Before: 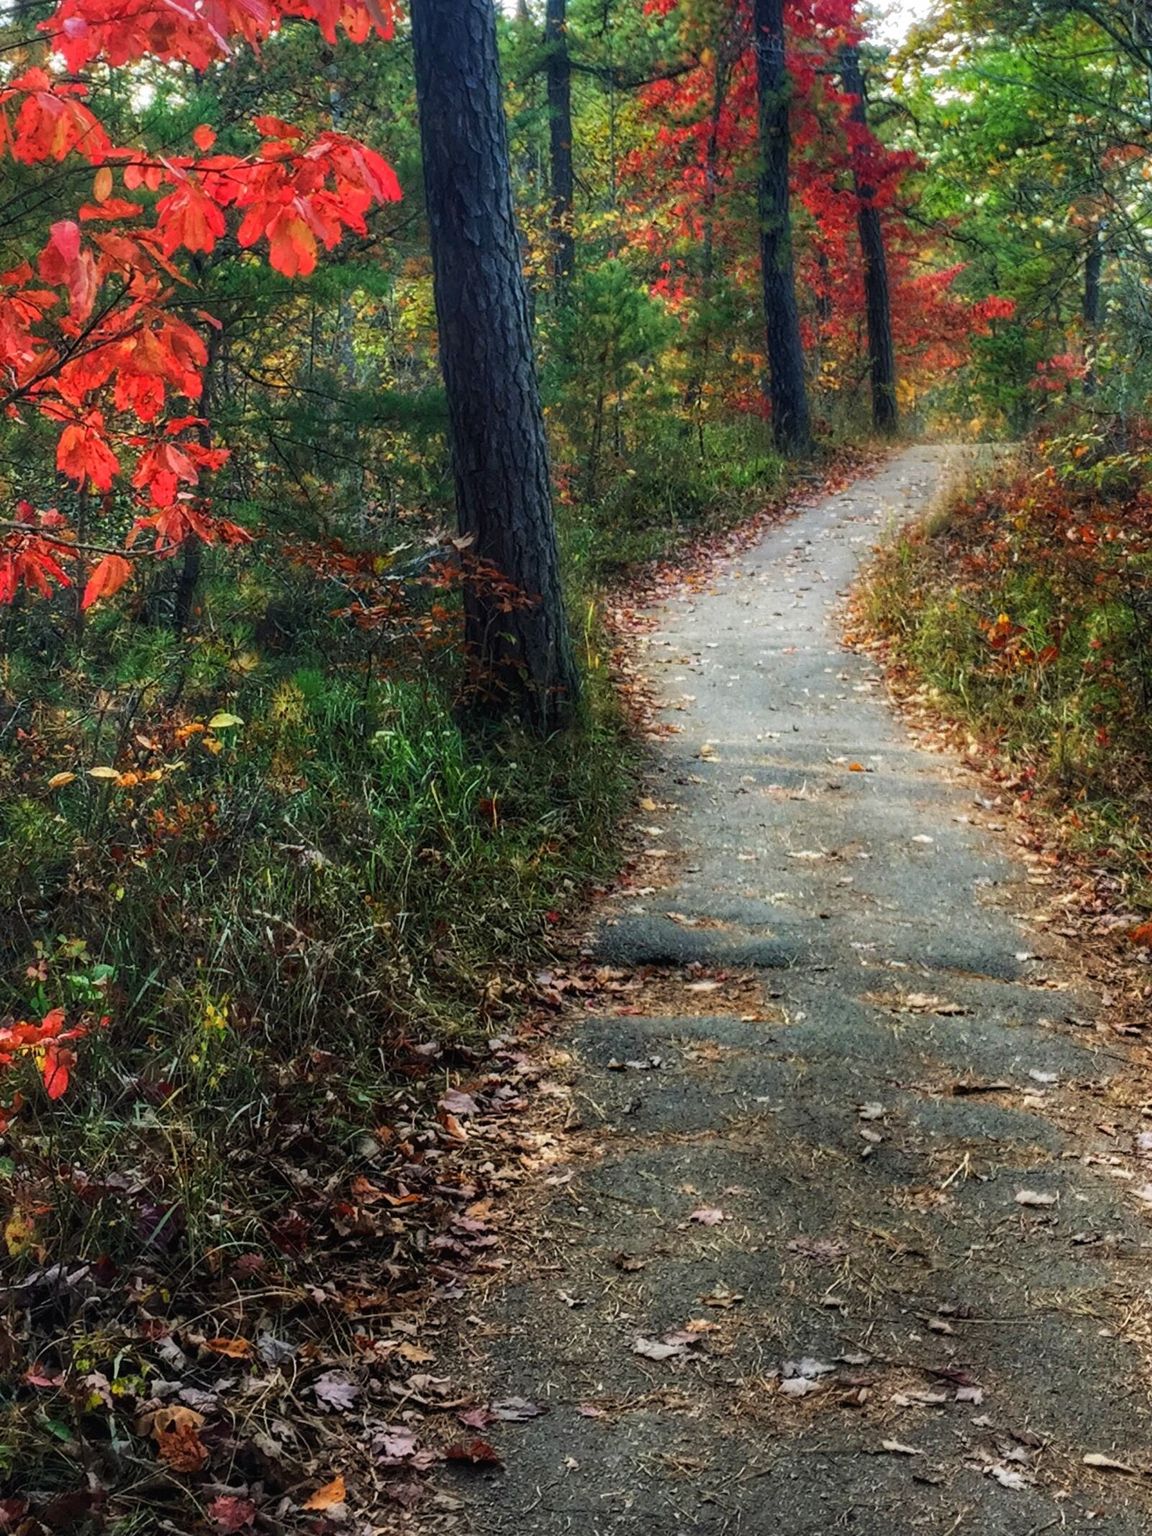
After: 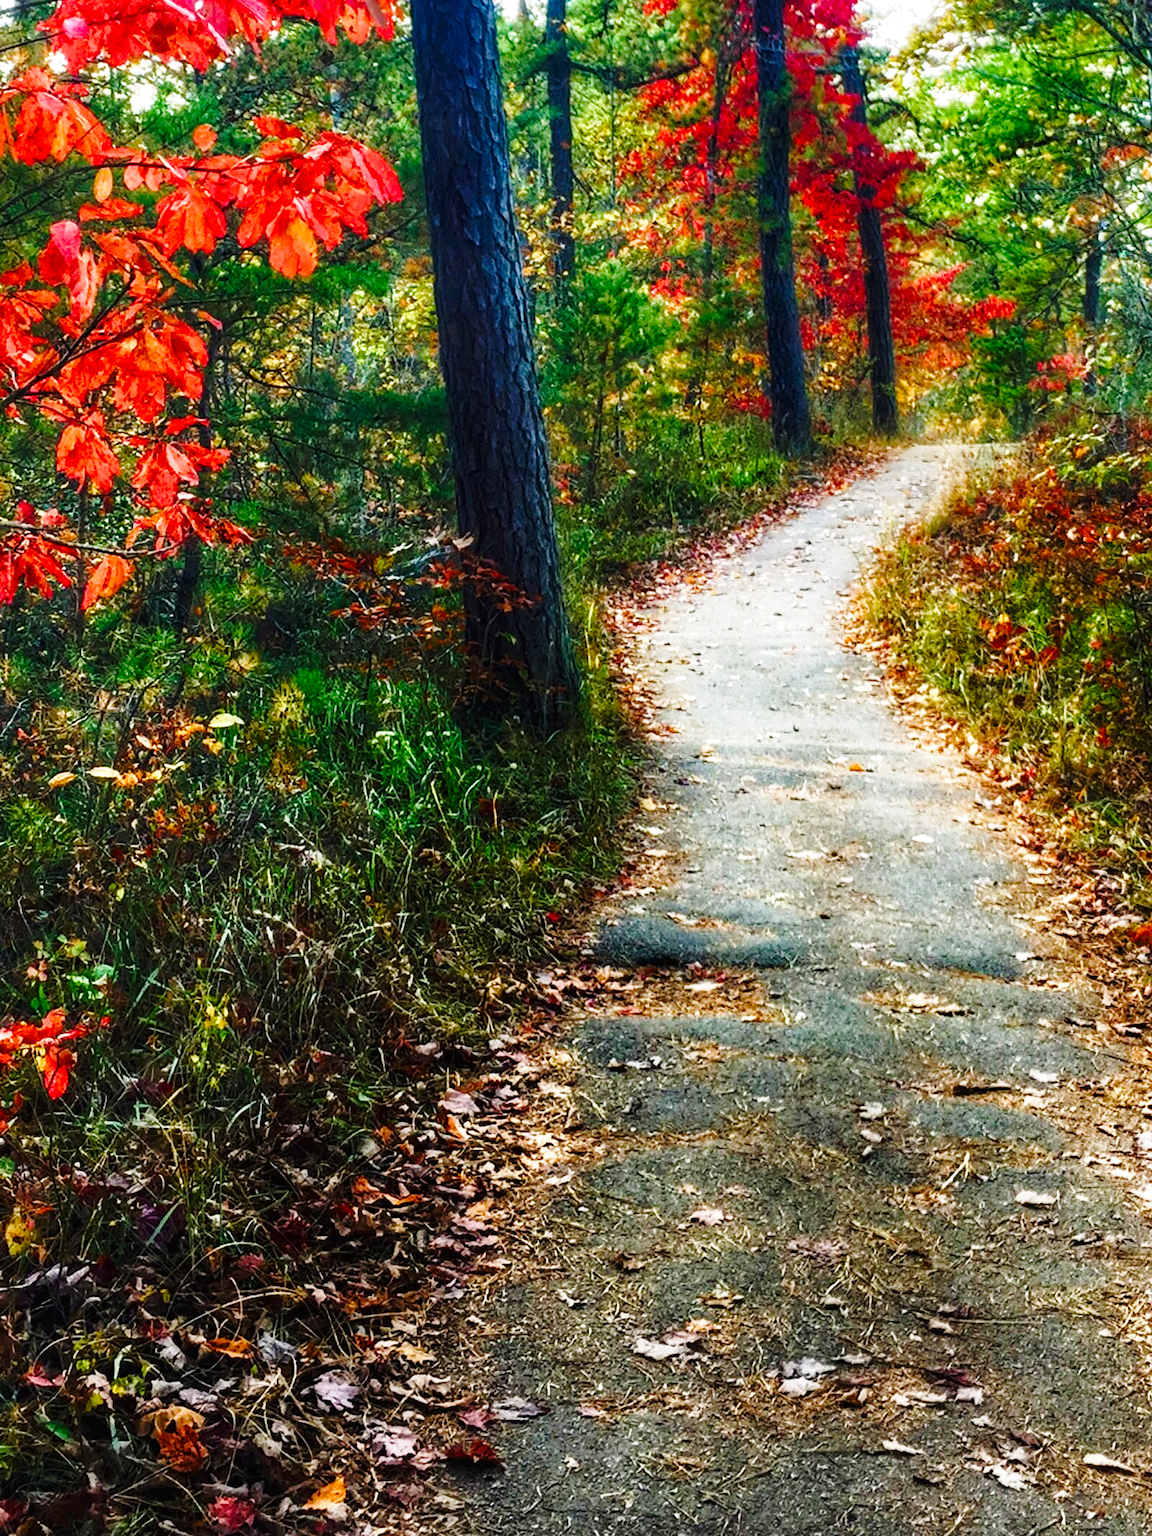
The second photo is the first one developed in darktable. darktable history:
color balance rgb: perceptual saturation grading › highlights -29.58%, perceptual saturation grading › mid-tones 29.47%, perceptual saturation grading › shadows 59.73%, perceptual brilliance grading › global brilliance -17.79%, perceptual brilliance grading › highlights 28.73%, global vibrance 15.44%
base curve: curves: ch0 [(0, 0) (0.028, 0.03) (0.121, 0.232) (0.46, 0.748) (0.859, 0.968) (1, 1)], preserve colors none
